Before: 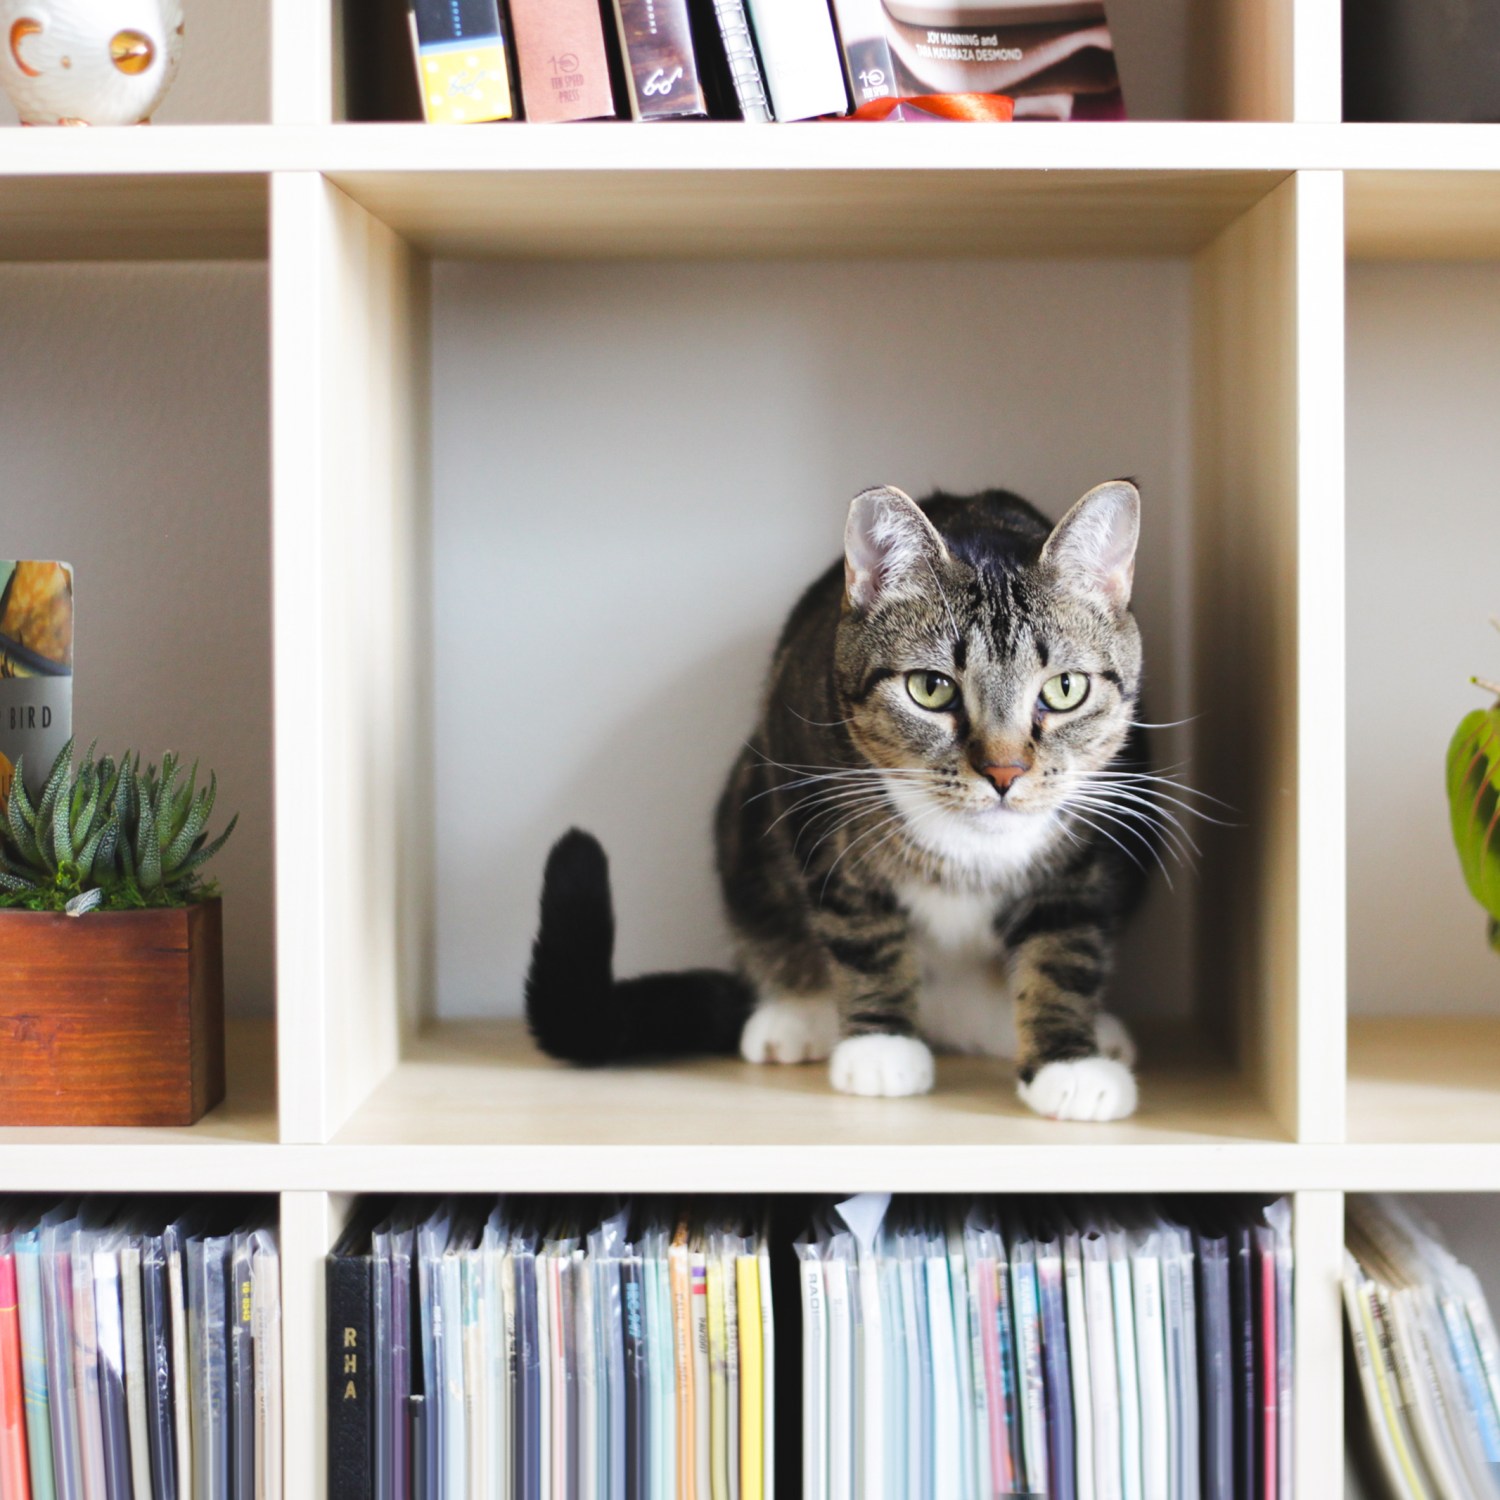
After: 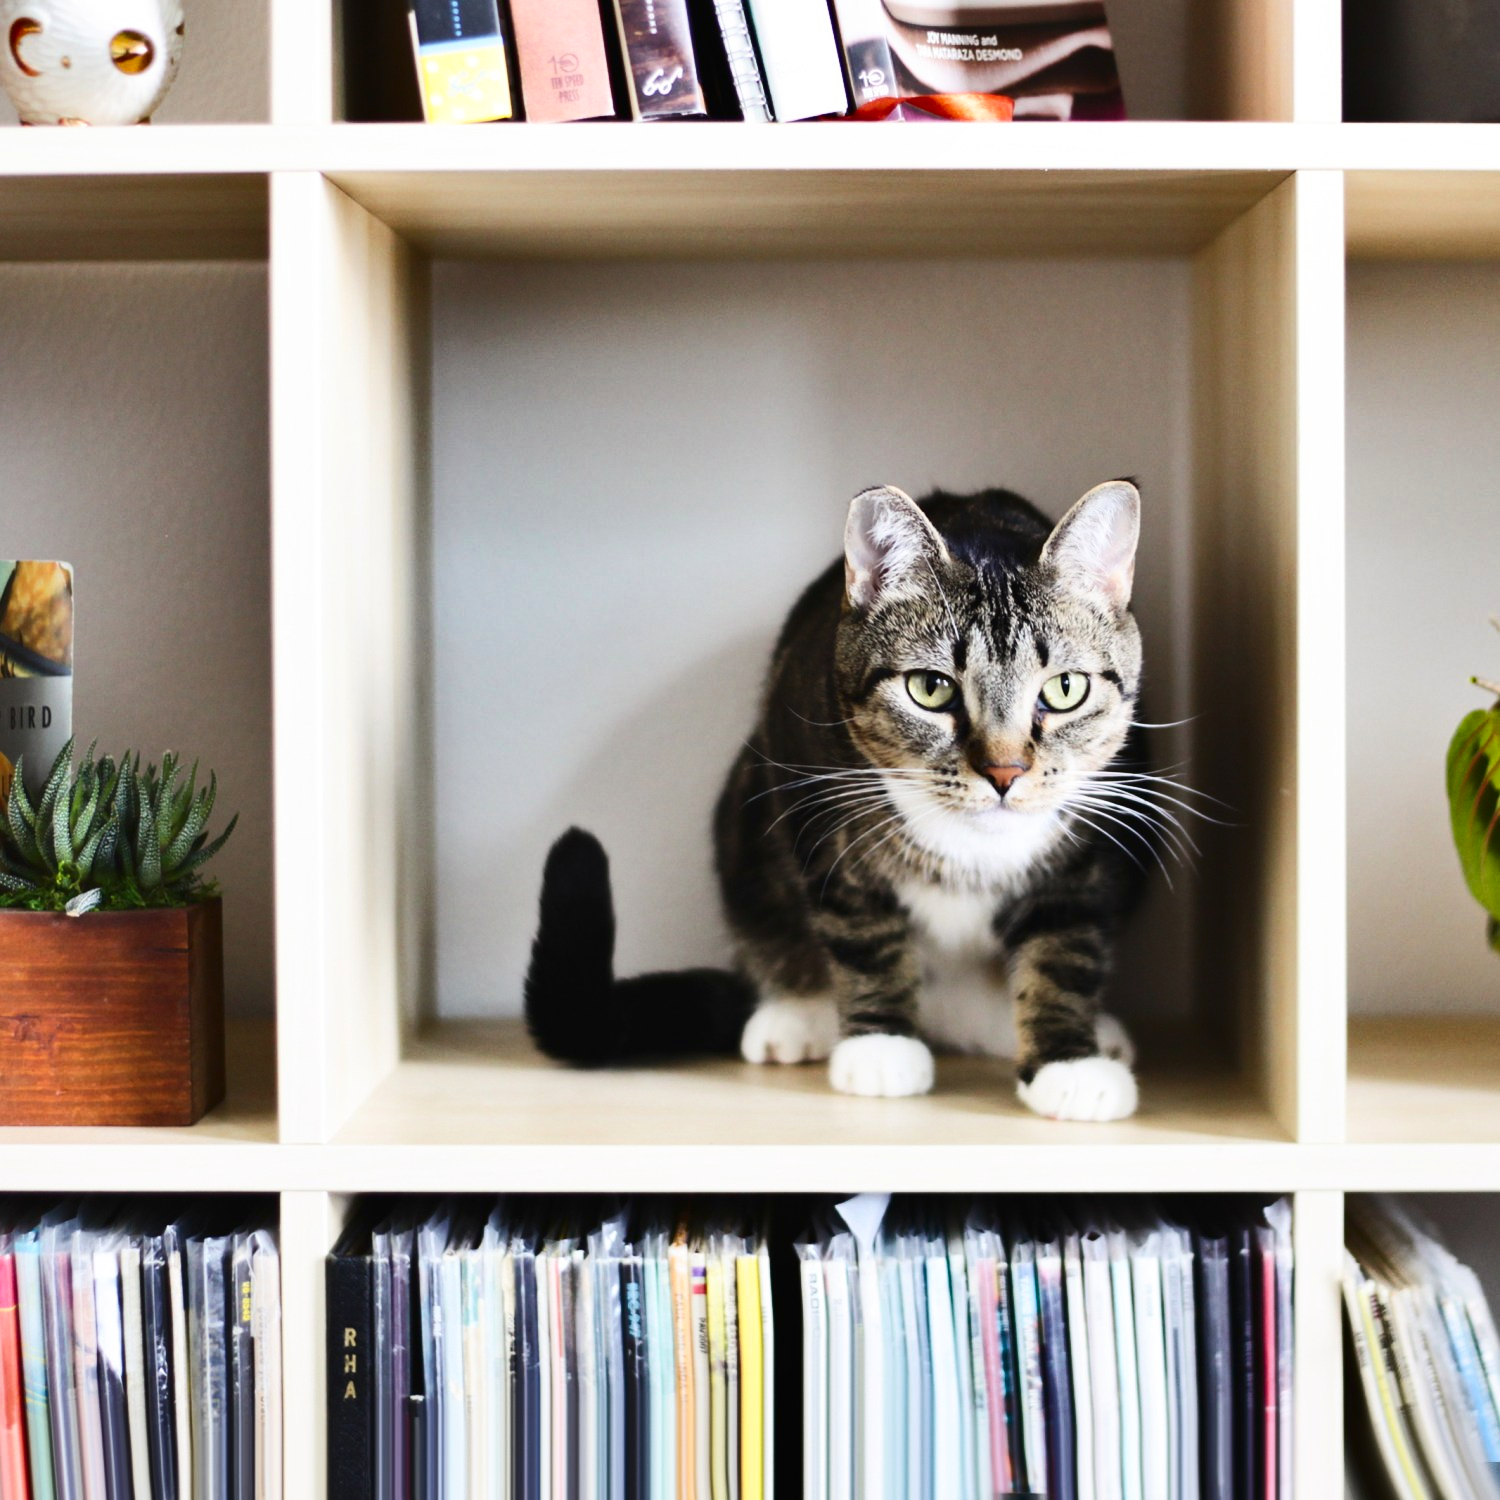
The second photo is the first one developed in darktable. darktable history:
shadows and highlights: radius 108.52, shadows 40.68, highlights -72.88, low approximation 0.01, soften with gaussian
exposure: compensate highlight preservation false
contrast brightness saturation: contrast 0.28
